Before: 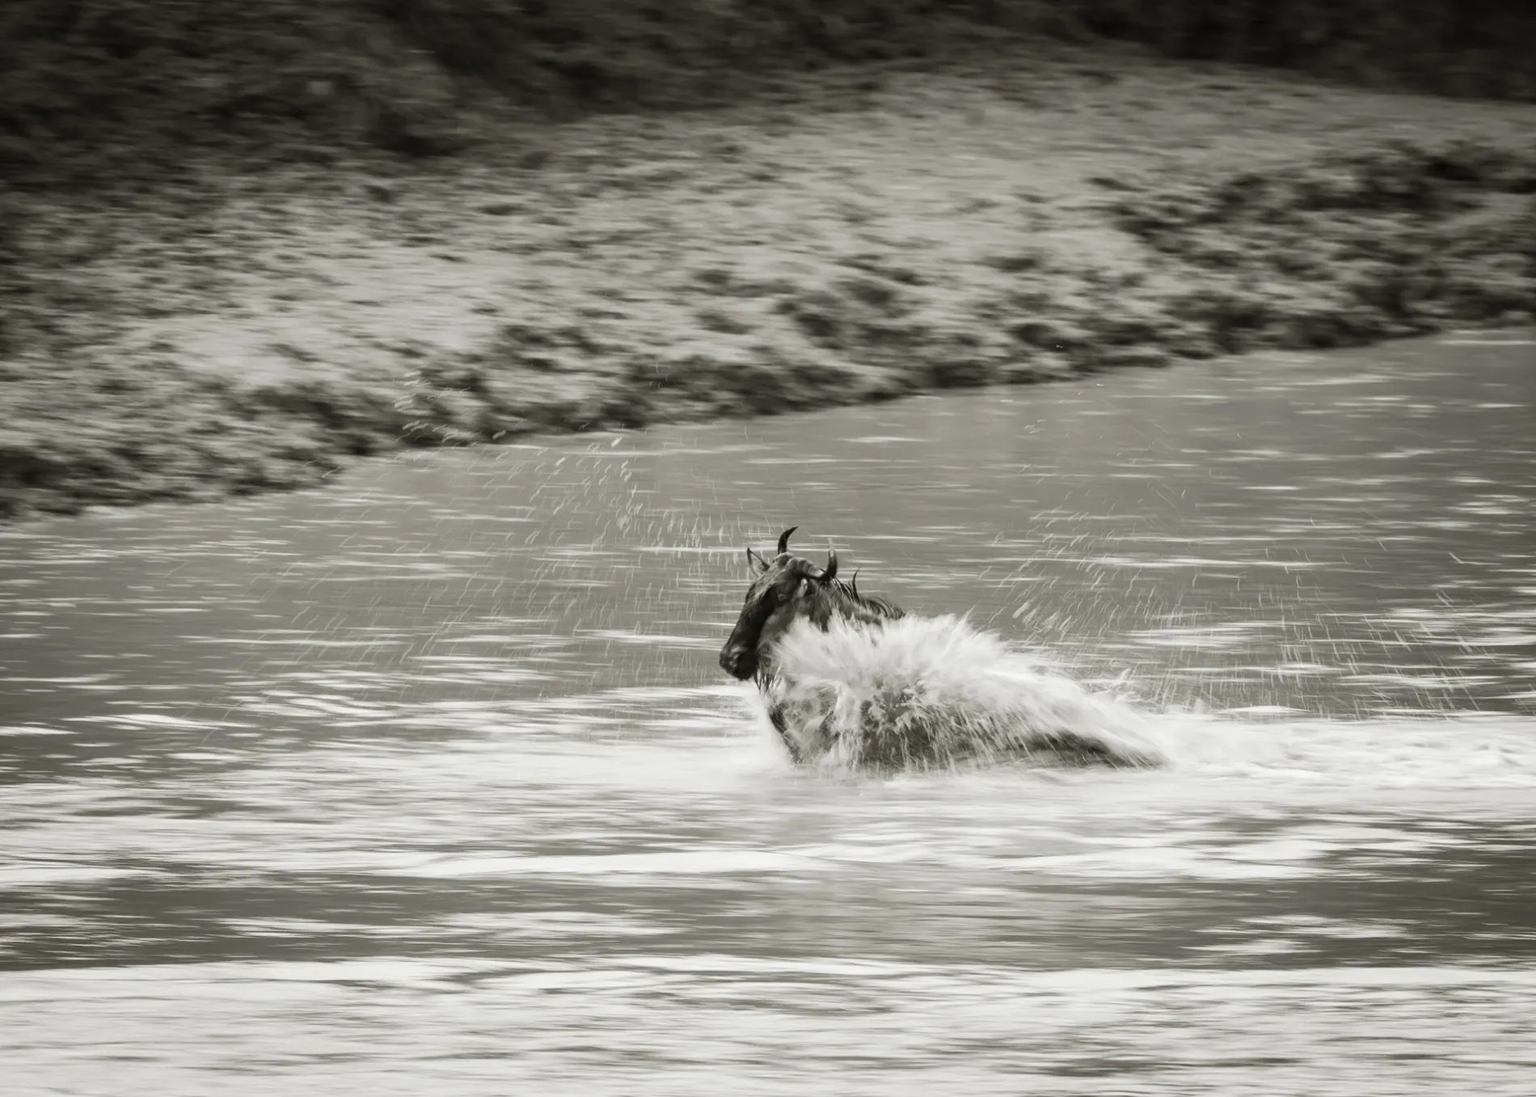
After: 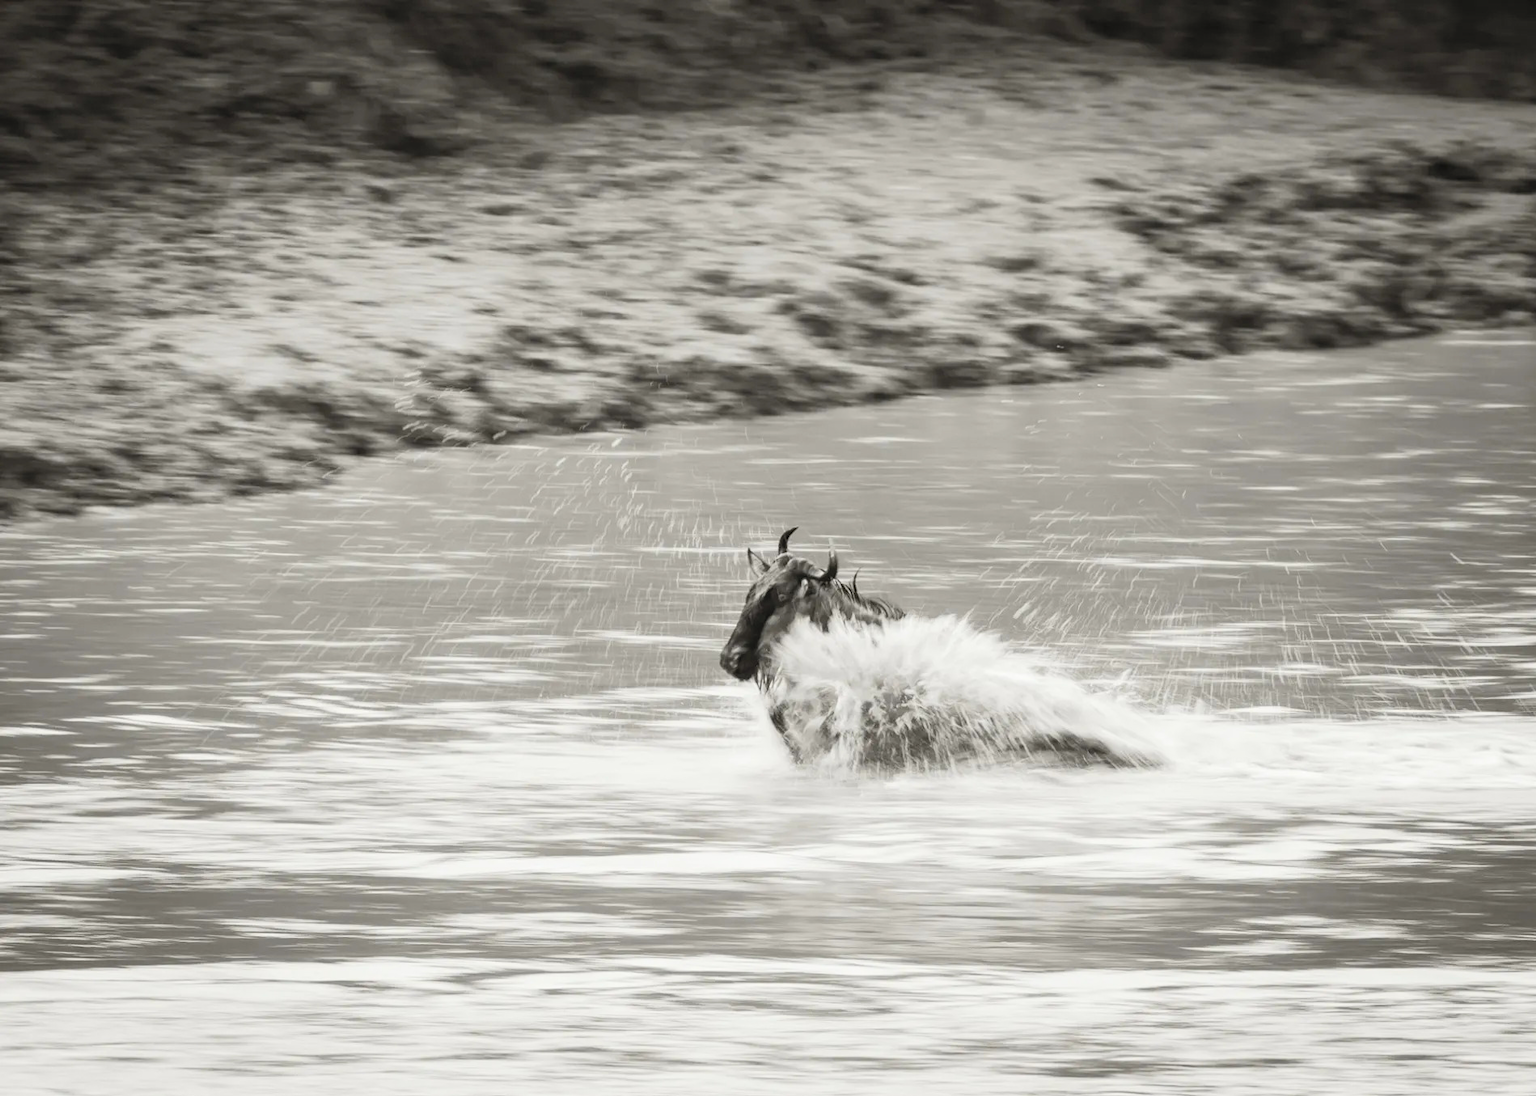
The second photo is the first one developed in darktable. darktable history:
contrast brightness saturation: contrast 0.14, brightness 0.217
